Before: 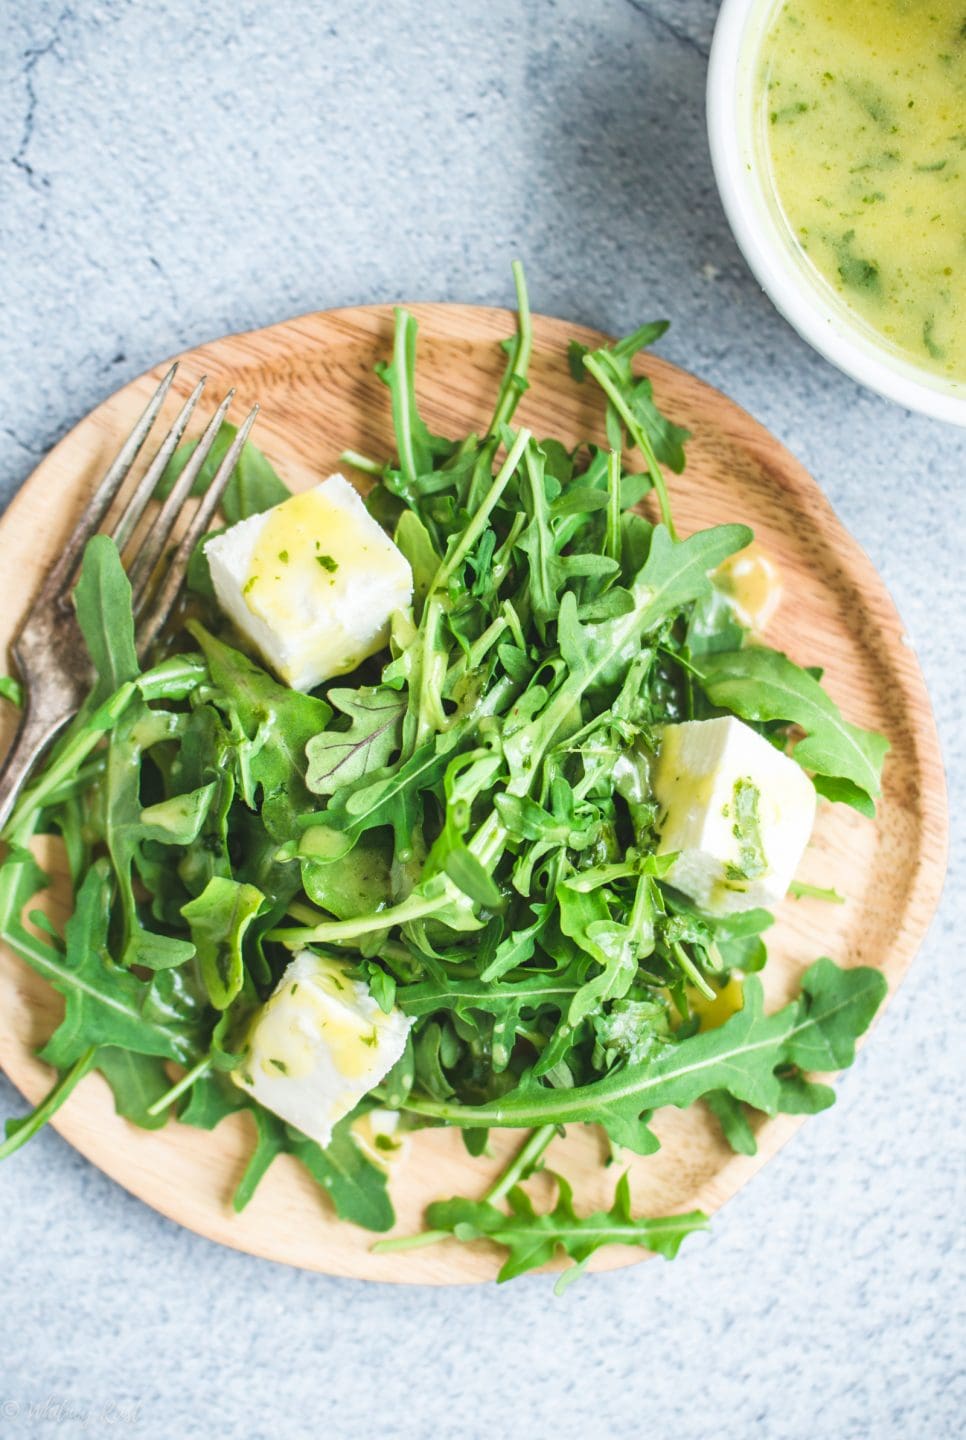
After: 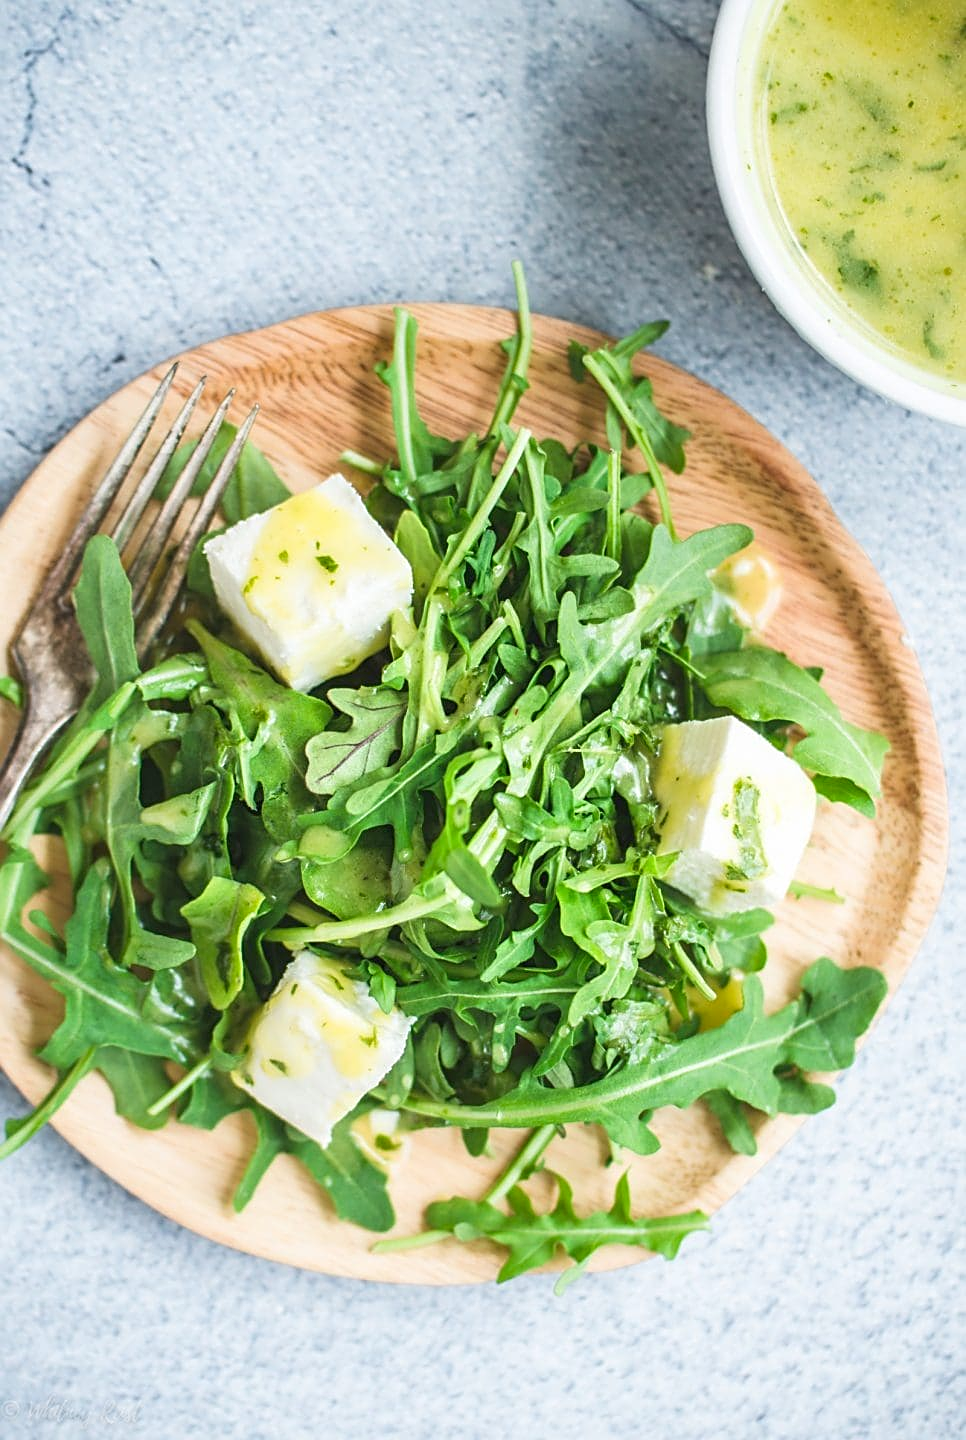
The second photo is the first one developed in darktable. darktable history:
exposure: black level correction 0.002, compensate exposure bias true, compensate highlight preservation false
sharpen: on, module defaults
